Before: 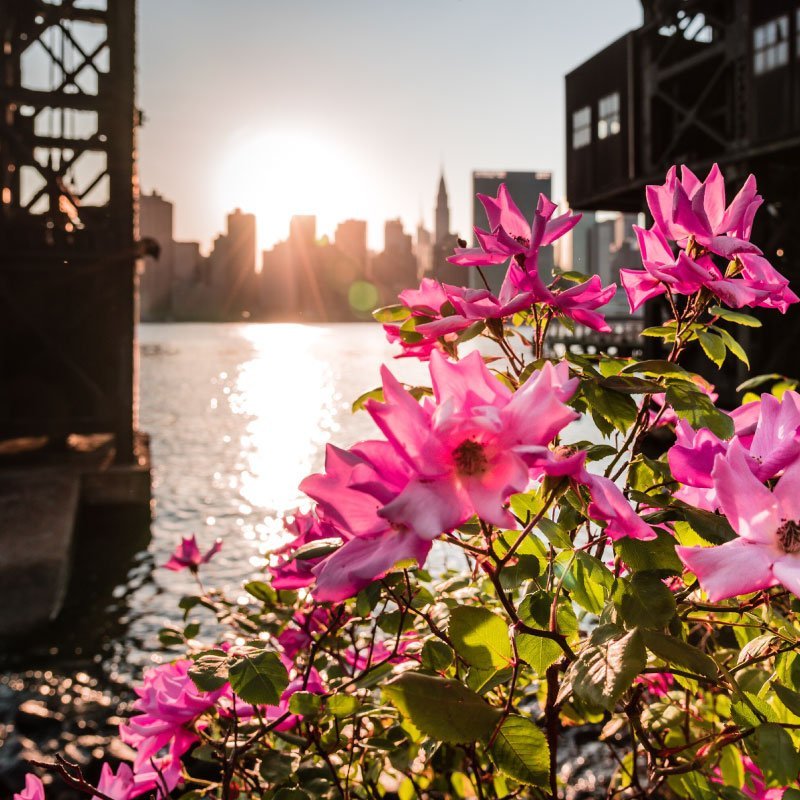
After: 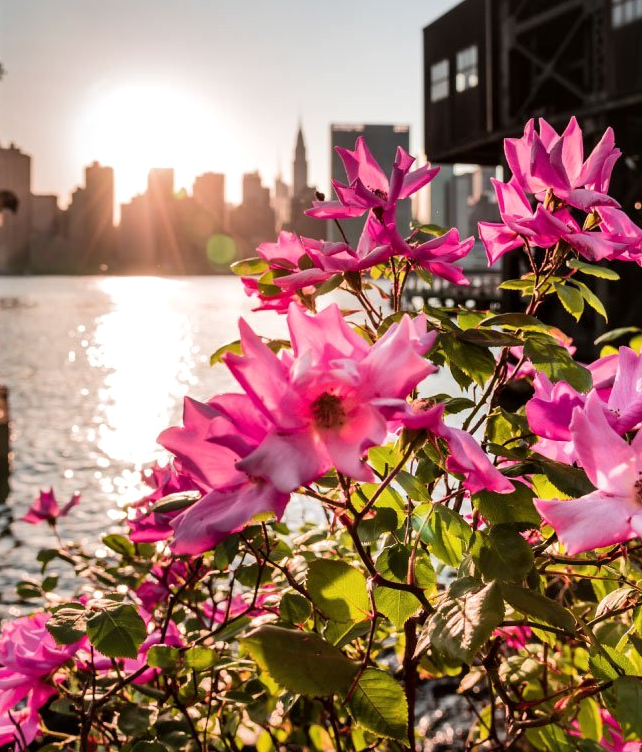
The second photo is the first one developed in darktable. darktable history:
crop and rotate: left 17.846%, top 5.944%, right 1.849%
local contrast: mode bilateral grid, contrast 20, coarseness 50, detail 120%, midtone range 0.2
